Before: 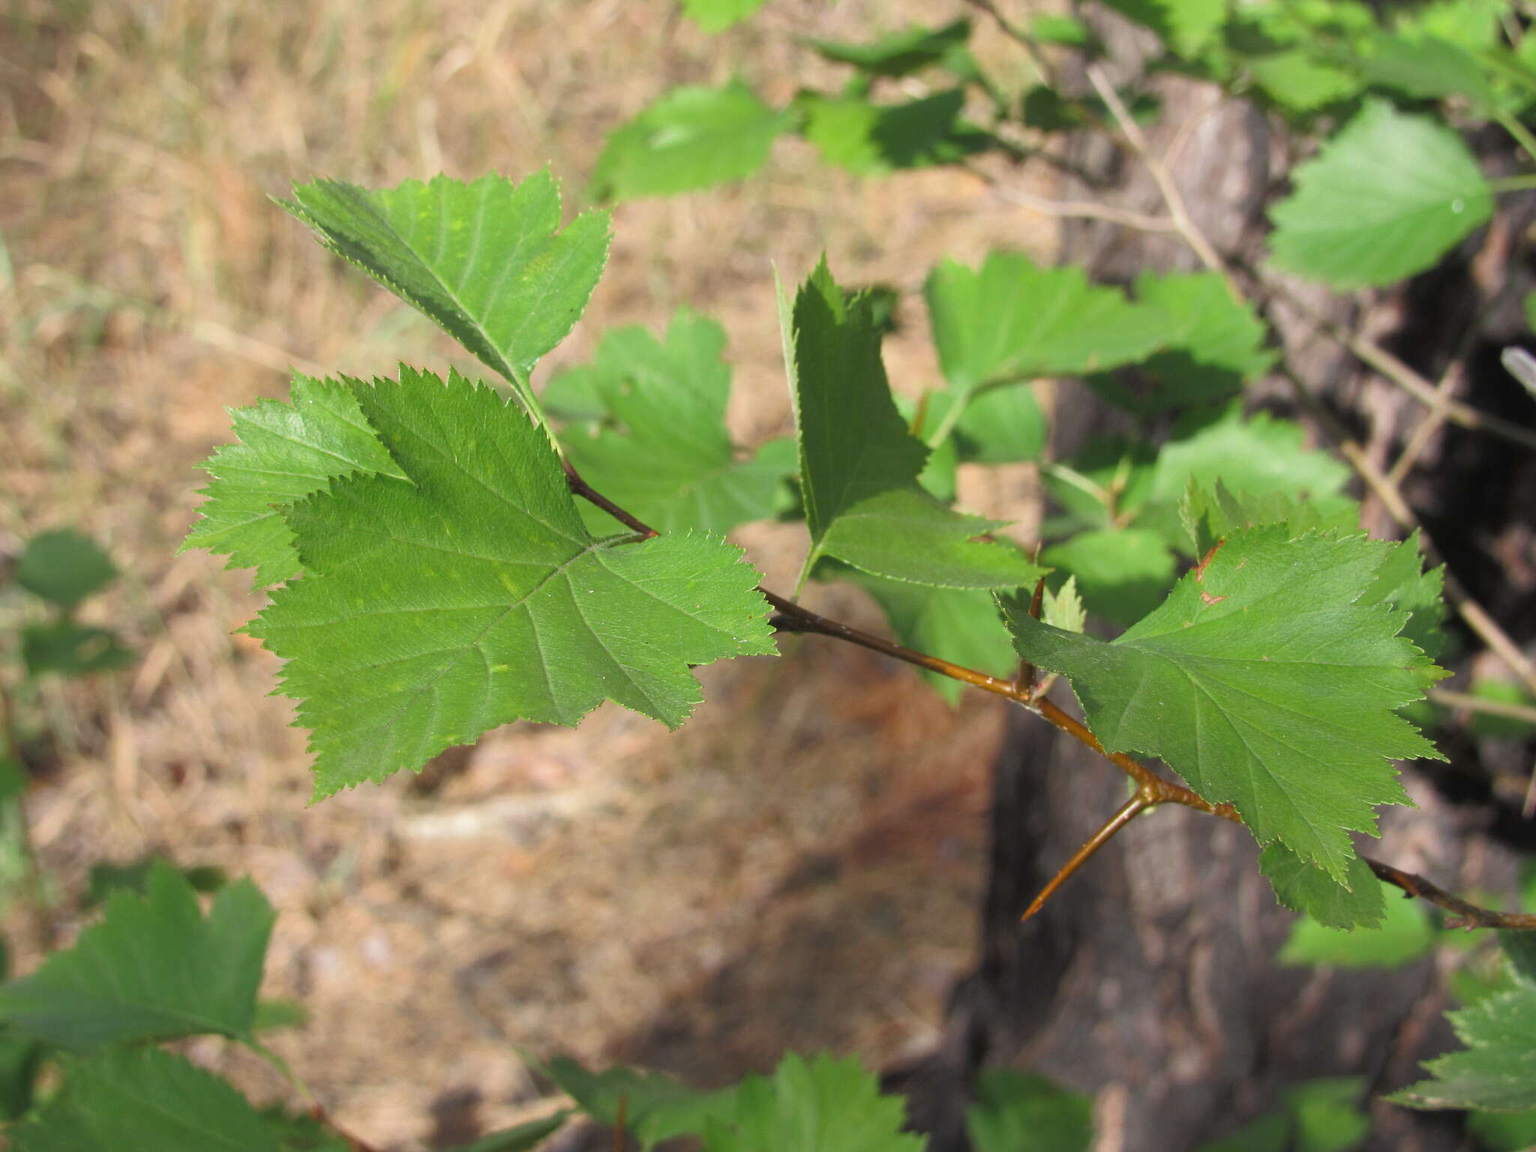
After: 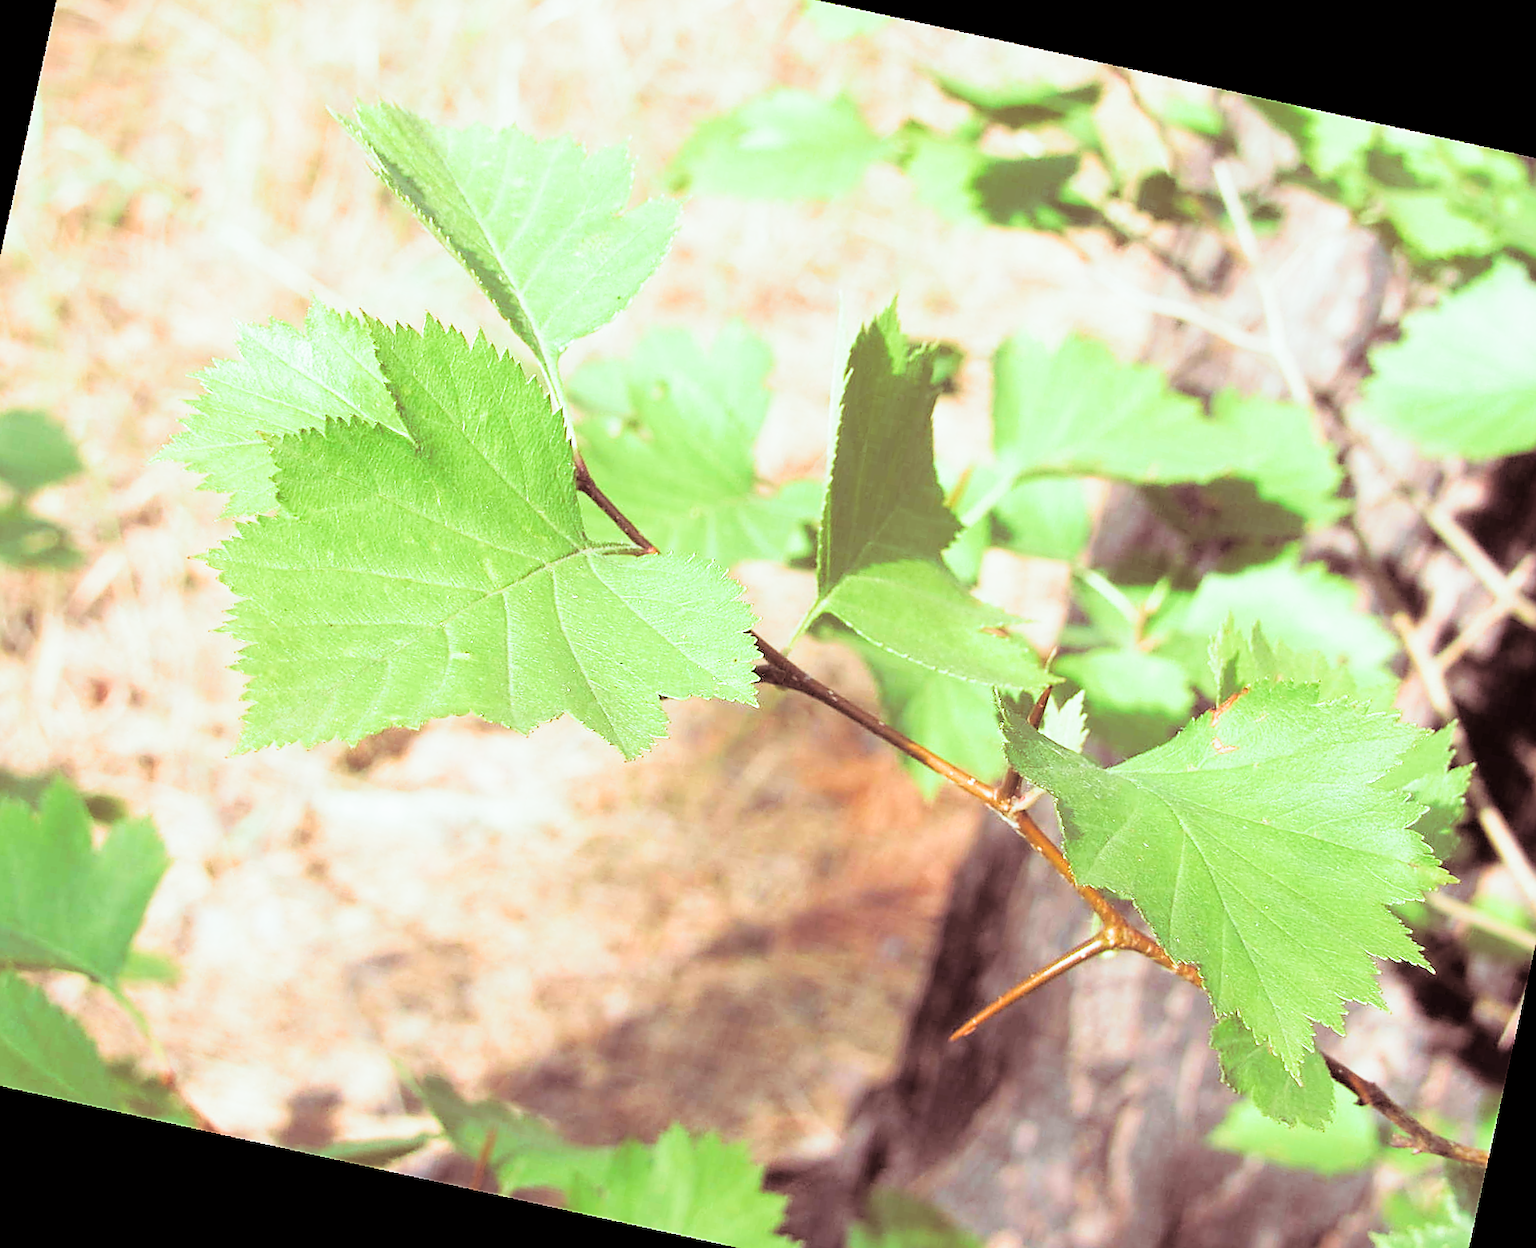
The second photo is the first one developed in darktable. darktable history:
crop and rotate: angle -3.27°, left 5.211%, top 5.211%, right 4.607%, bottom 4.607%
rotate and perspective: rotation 9.12°, automatic cropping off
sharpen: radius 1.4, amount 1.25, threshold 0.7
filmic rgb: black relative exposure -7.75 EV, white relative exposure 4.4 EV, threshold 3 EV, hardness 3.76, latitude 50%, contrast 1.1, color science v5 (2021), contrast in shadows safe, contrast in highlights safe, enable highlight reconstruction true
split-toning: highlights › hue 180°
exposure: black level correction 0, exposure 1.9 EV, compensate highlight preservation false
